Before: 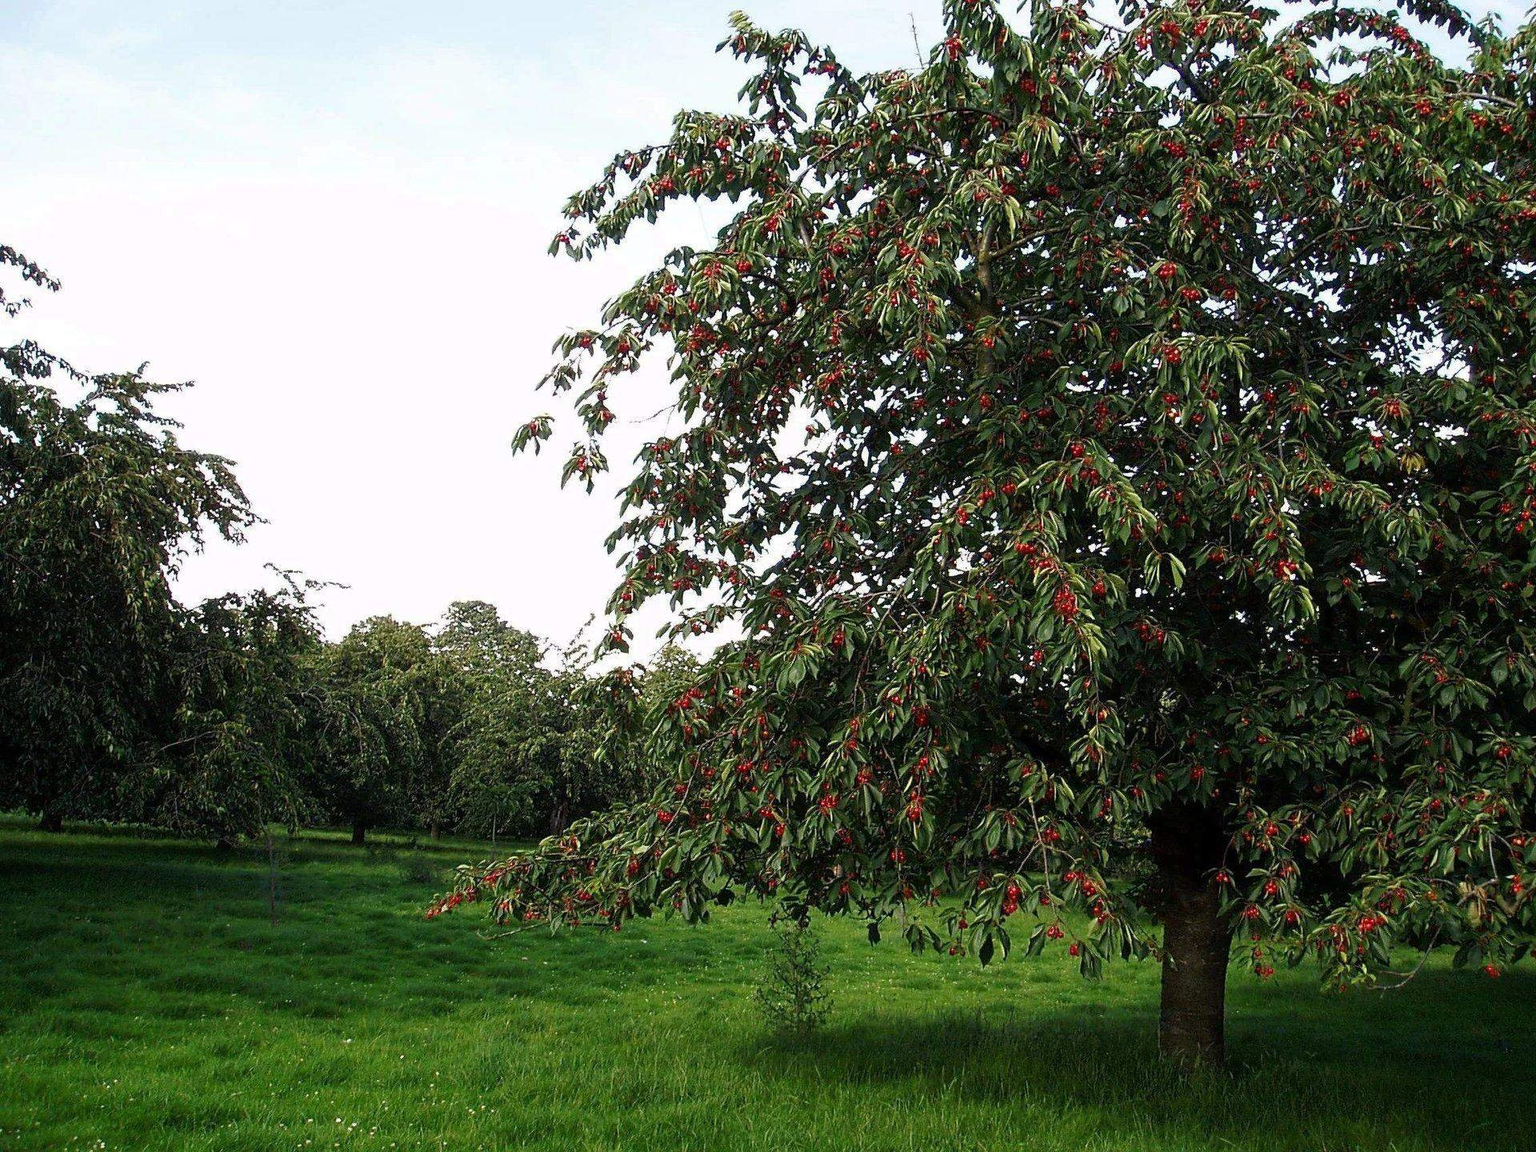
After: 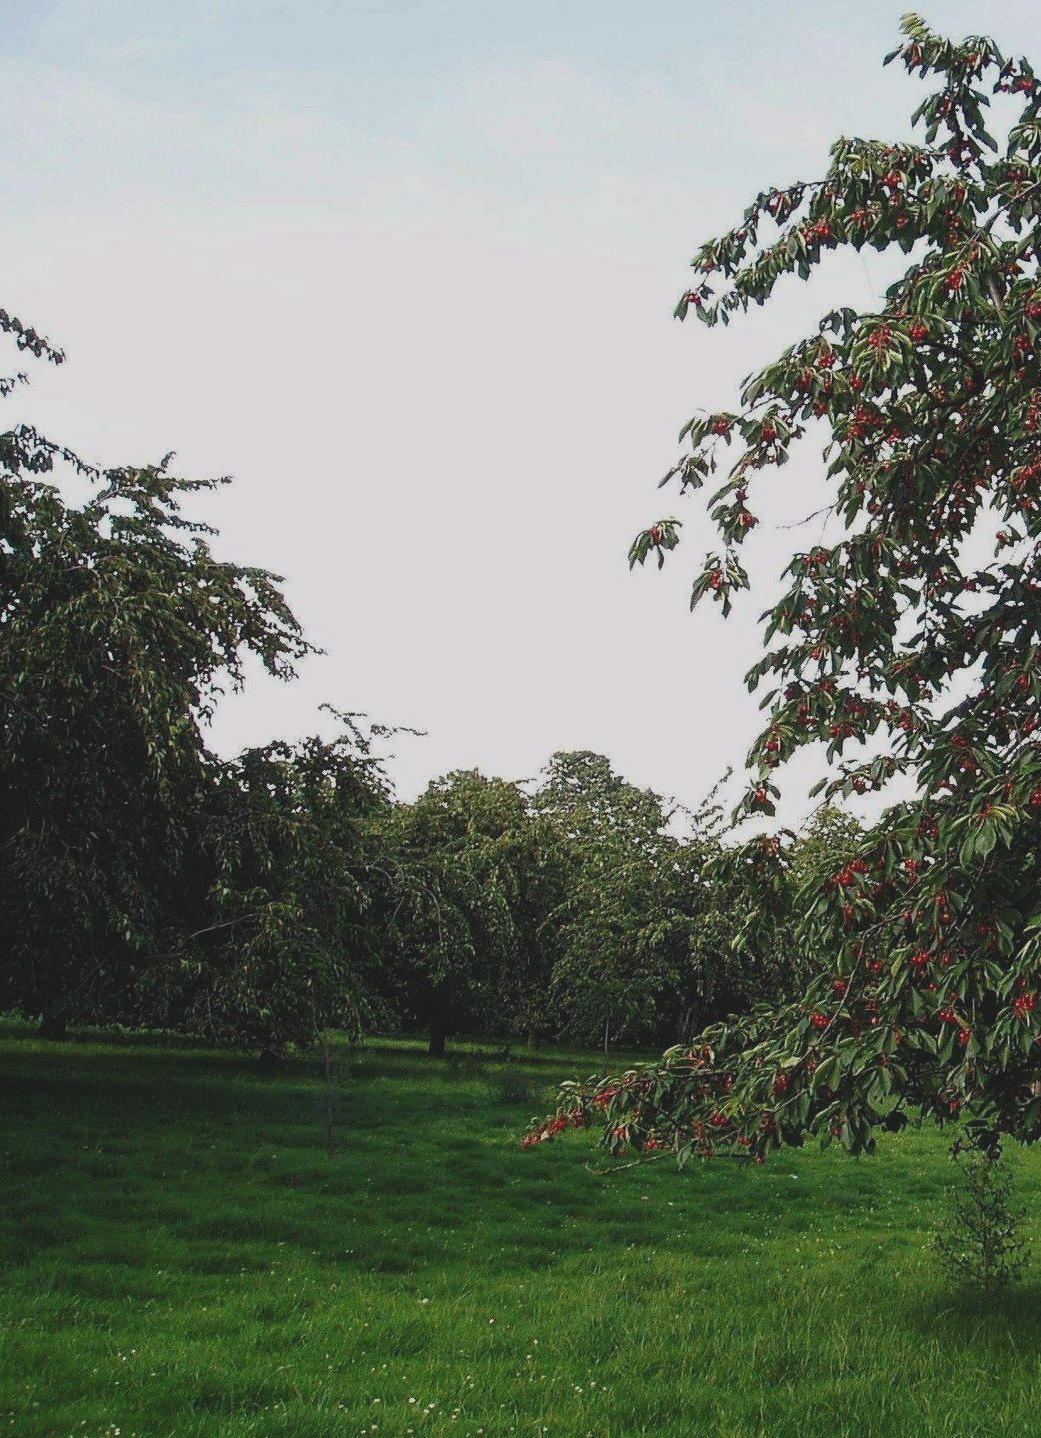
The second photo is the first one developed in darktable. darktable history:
exposure: black level correction -0.015, exposure -0.517 EV, compensate highlight preservation false
crop: left 0.602%, right 45.174%, bottom 0.089%
